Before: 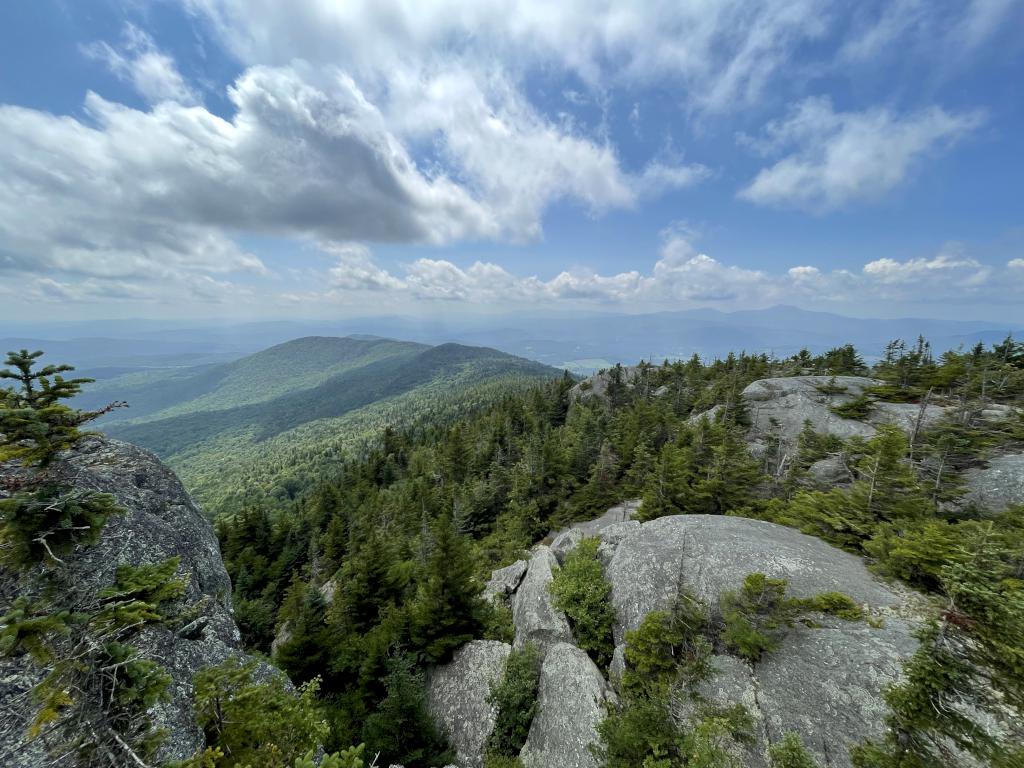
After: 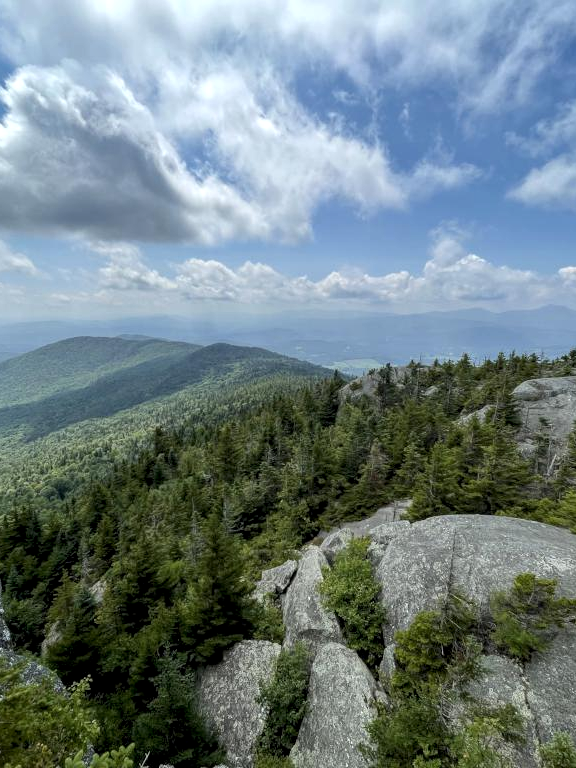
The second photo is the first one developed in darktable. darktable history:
crop and rotate: left 22.516%, right 21.234%
local contrast: on, module defaults
